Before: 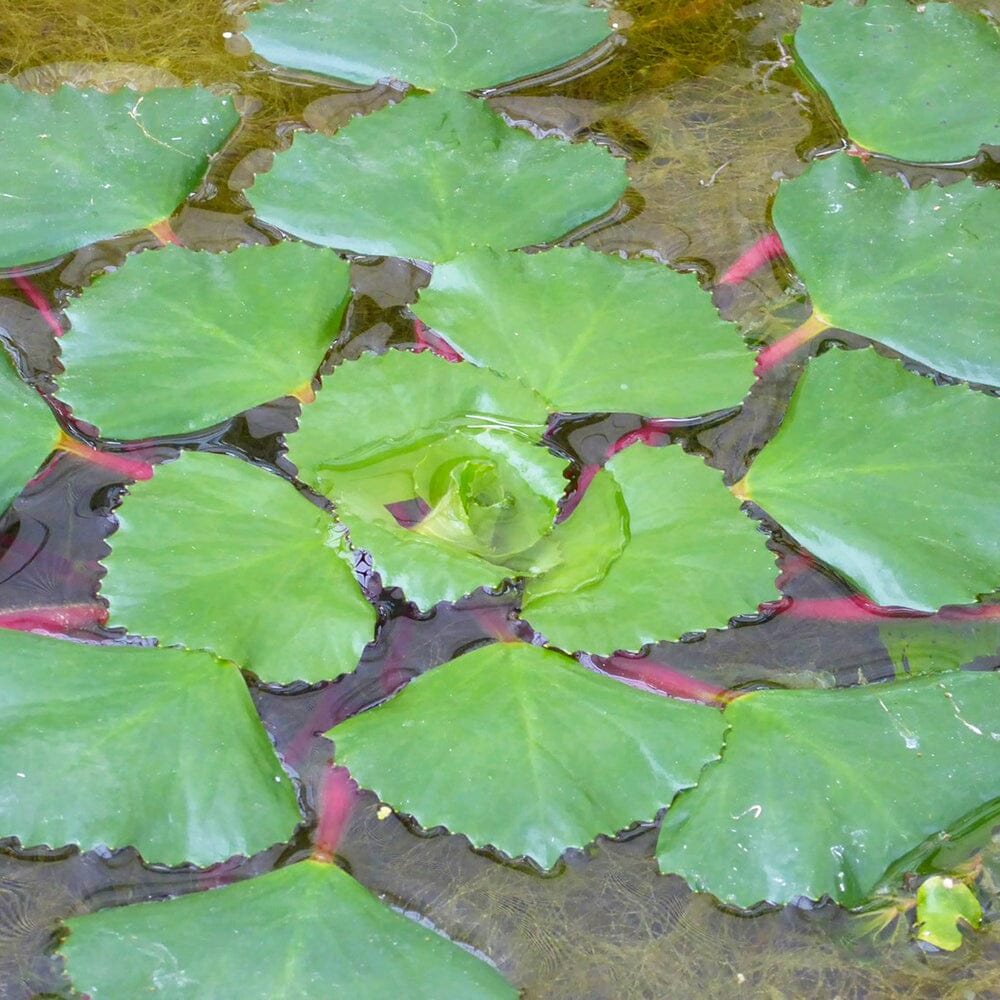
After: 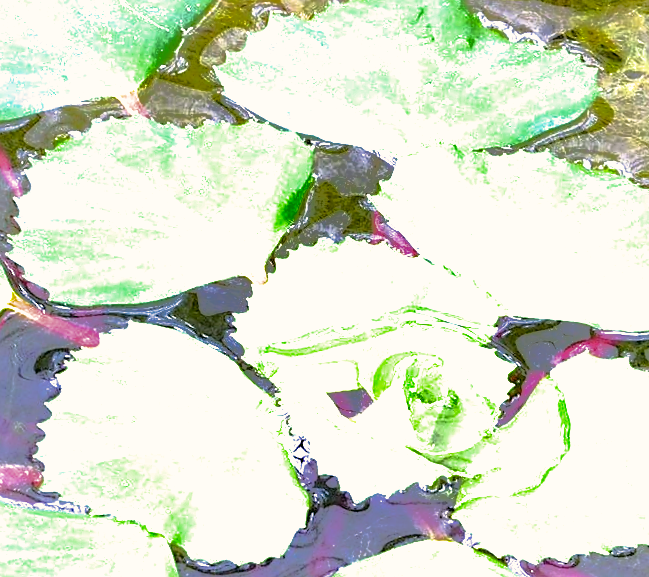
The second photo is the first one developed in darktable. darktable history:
shadows and highlights: shadows 40, highlights -60
white balance: red 0.948, green 1.02, blue 1.176
sharpen: on, module defaults
crop and rotate: angle -4.99°, left 2.122%, top 6.945%, right 27.566%, bottom 30.519%
exposure: black level correction 0, exposure 1.1 EV, compensate exposure bias true, compensate highlight preservation false
filmic rgb: white relative exposure 2.2 EV, hardness 6.97
color correction: highlights a* 4.02, highlights b* 4.98, shadows a* -7.55, shadows b* 4.98
haze removal: compatibility mode true, adaptive false
